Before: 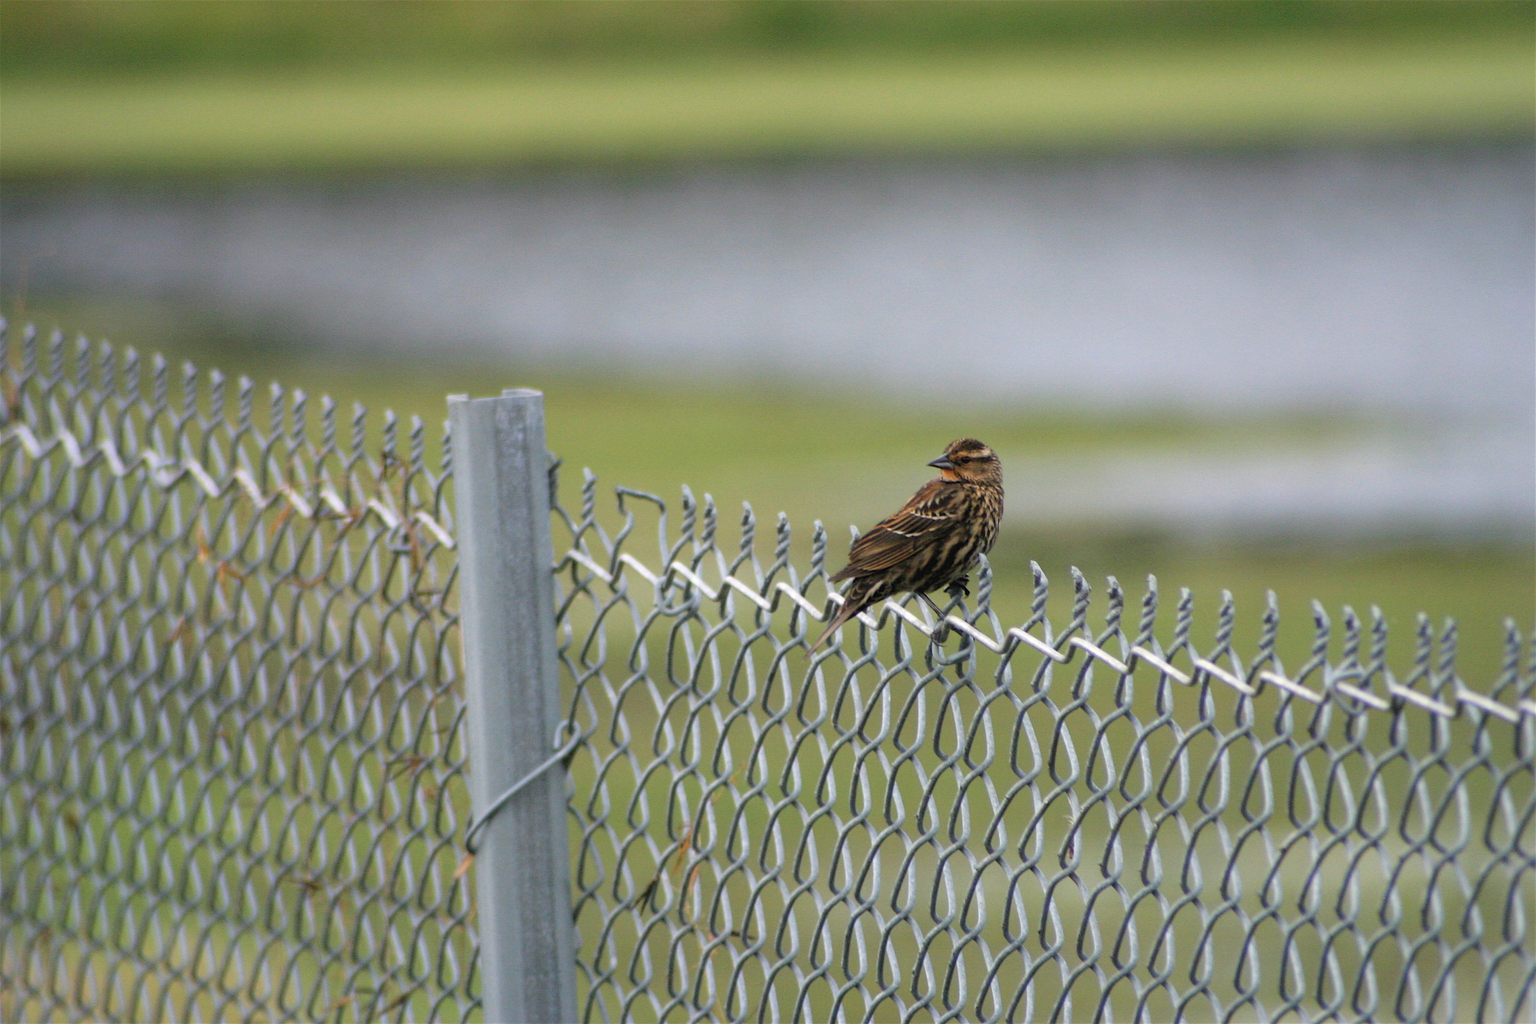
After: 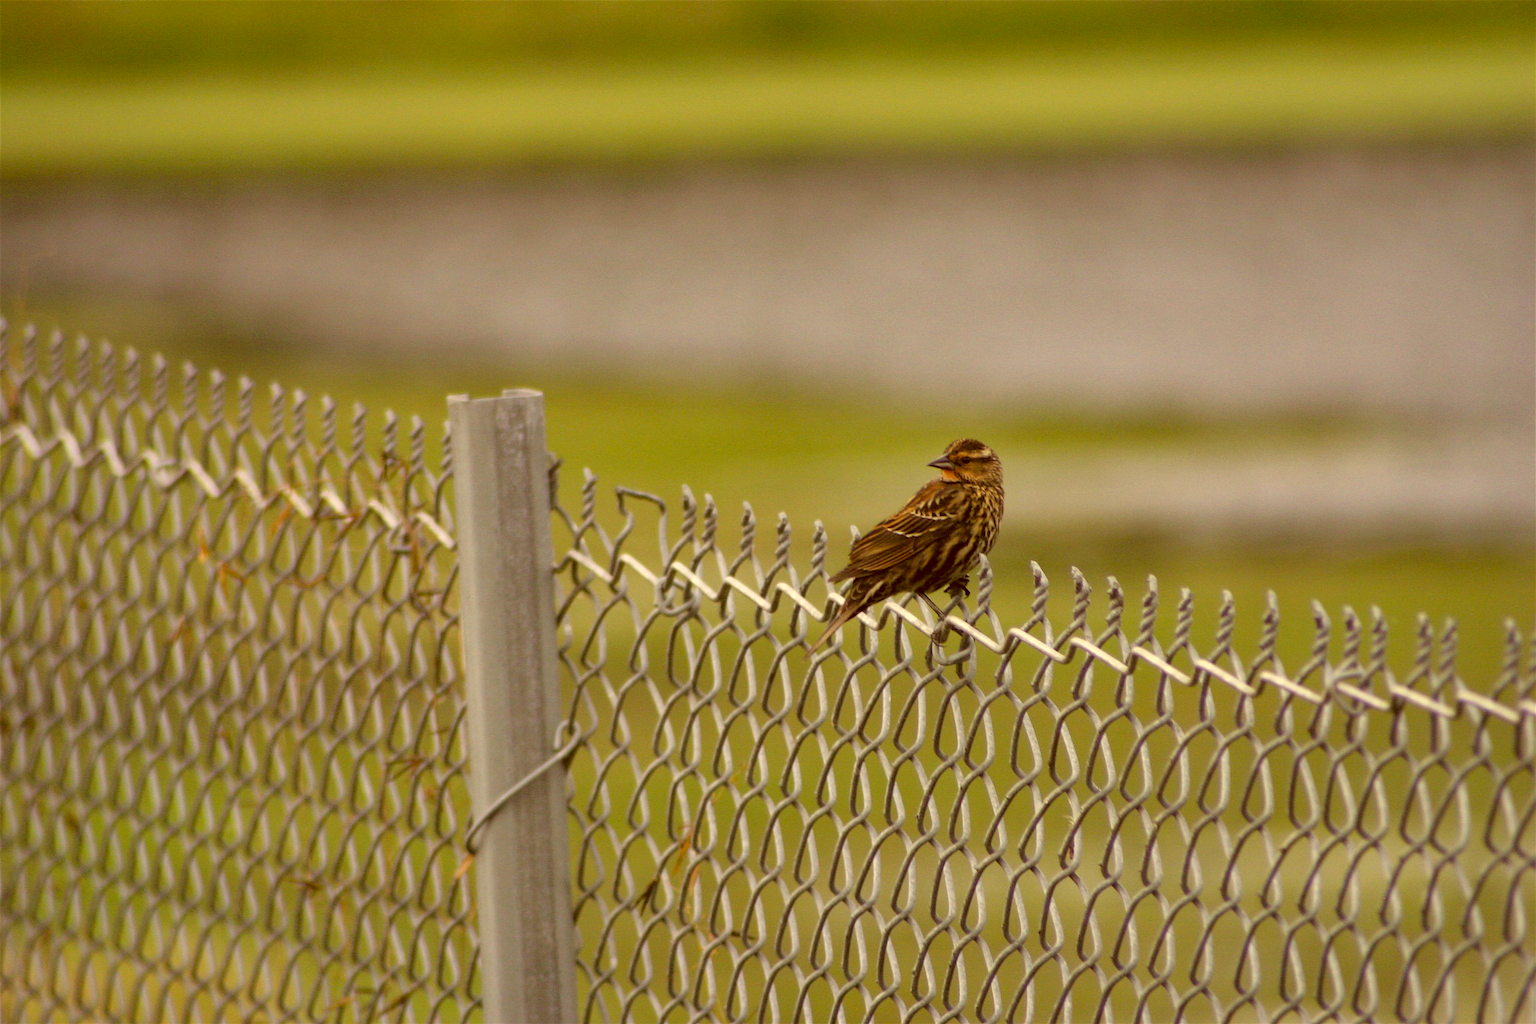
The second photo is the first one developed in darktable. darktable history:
shadows and highlights: radius 108.52, shadows 44.07, highlights -67.8, low approximation 0.01, soften with gaussian
color correction: highlights a* 1.12, highlights b* 24.26, shadows a* 15.58, shadows b* 24.26
